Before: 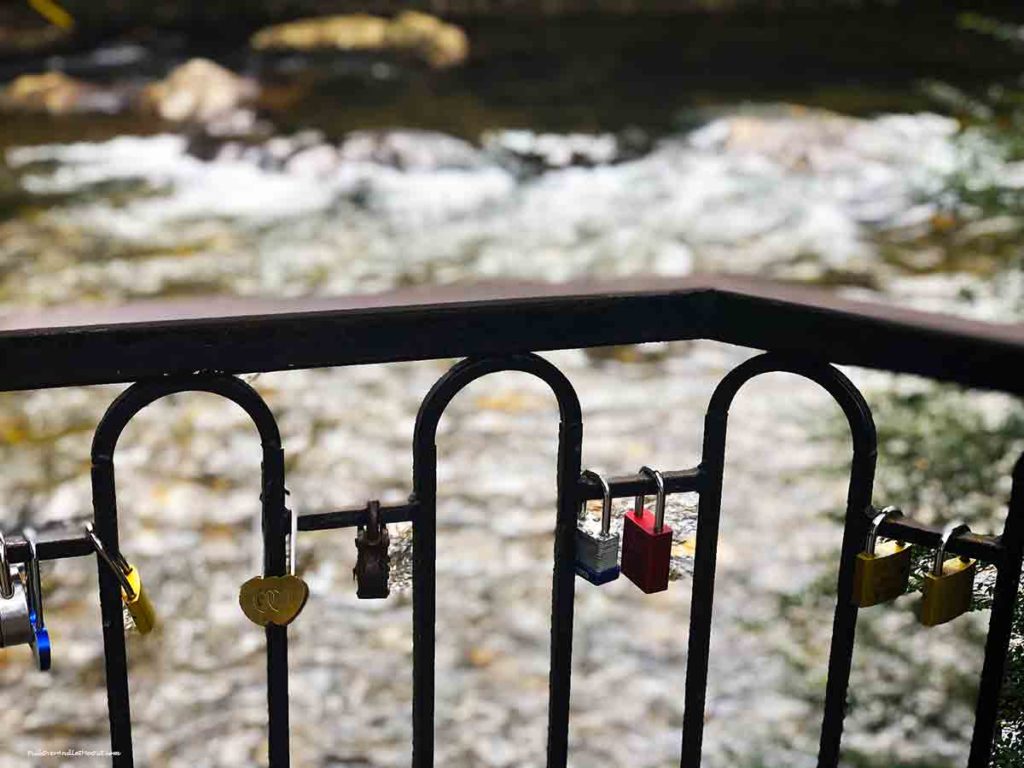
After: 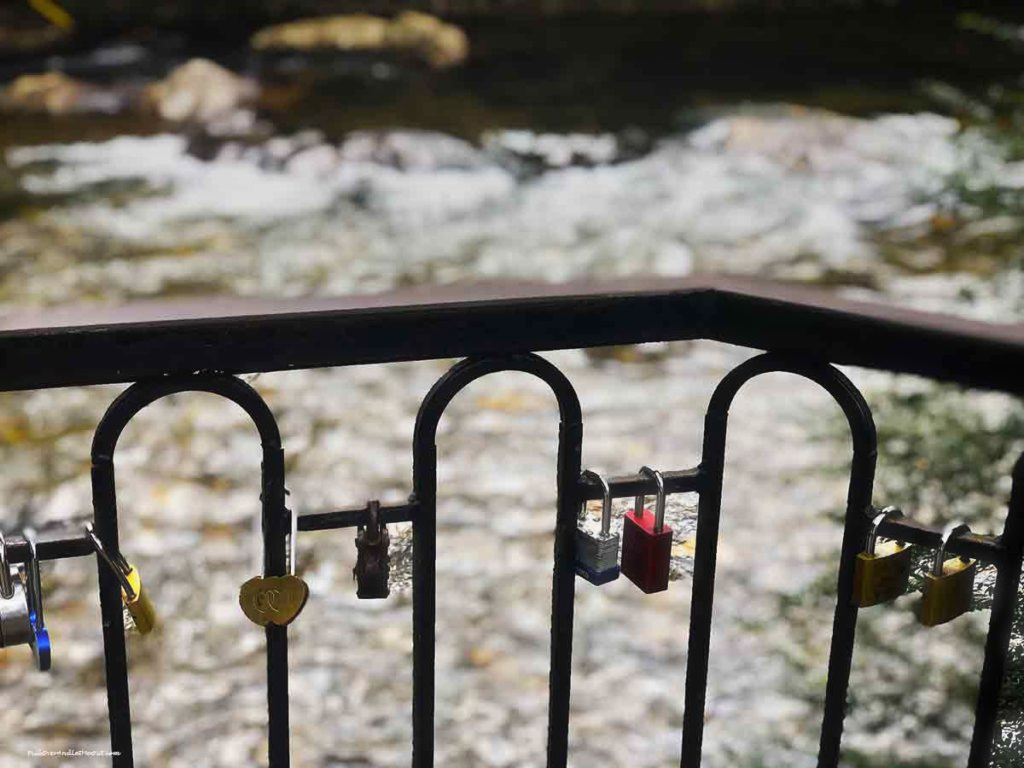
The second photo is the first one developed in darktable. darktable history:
haze removal: strength -0.1, adaptive false
graduated density: on, module defaults
